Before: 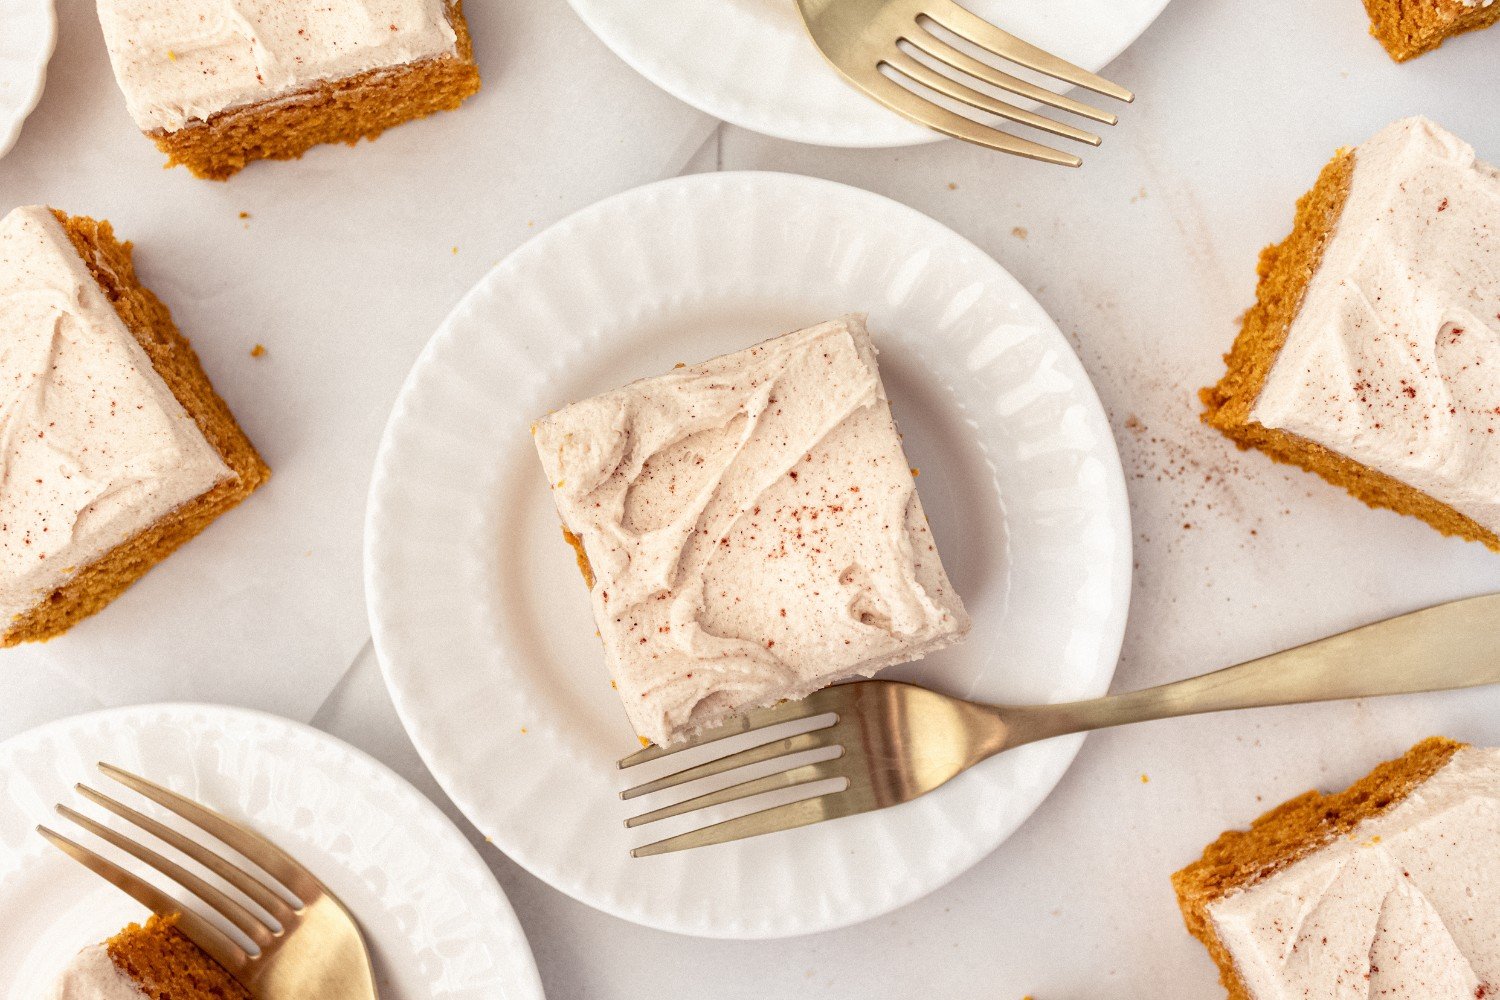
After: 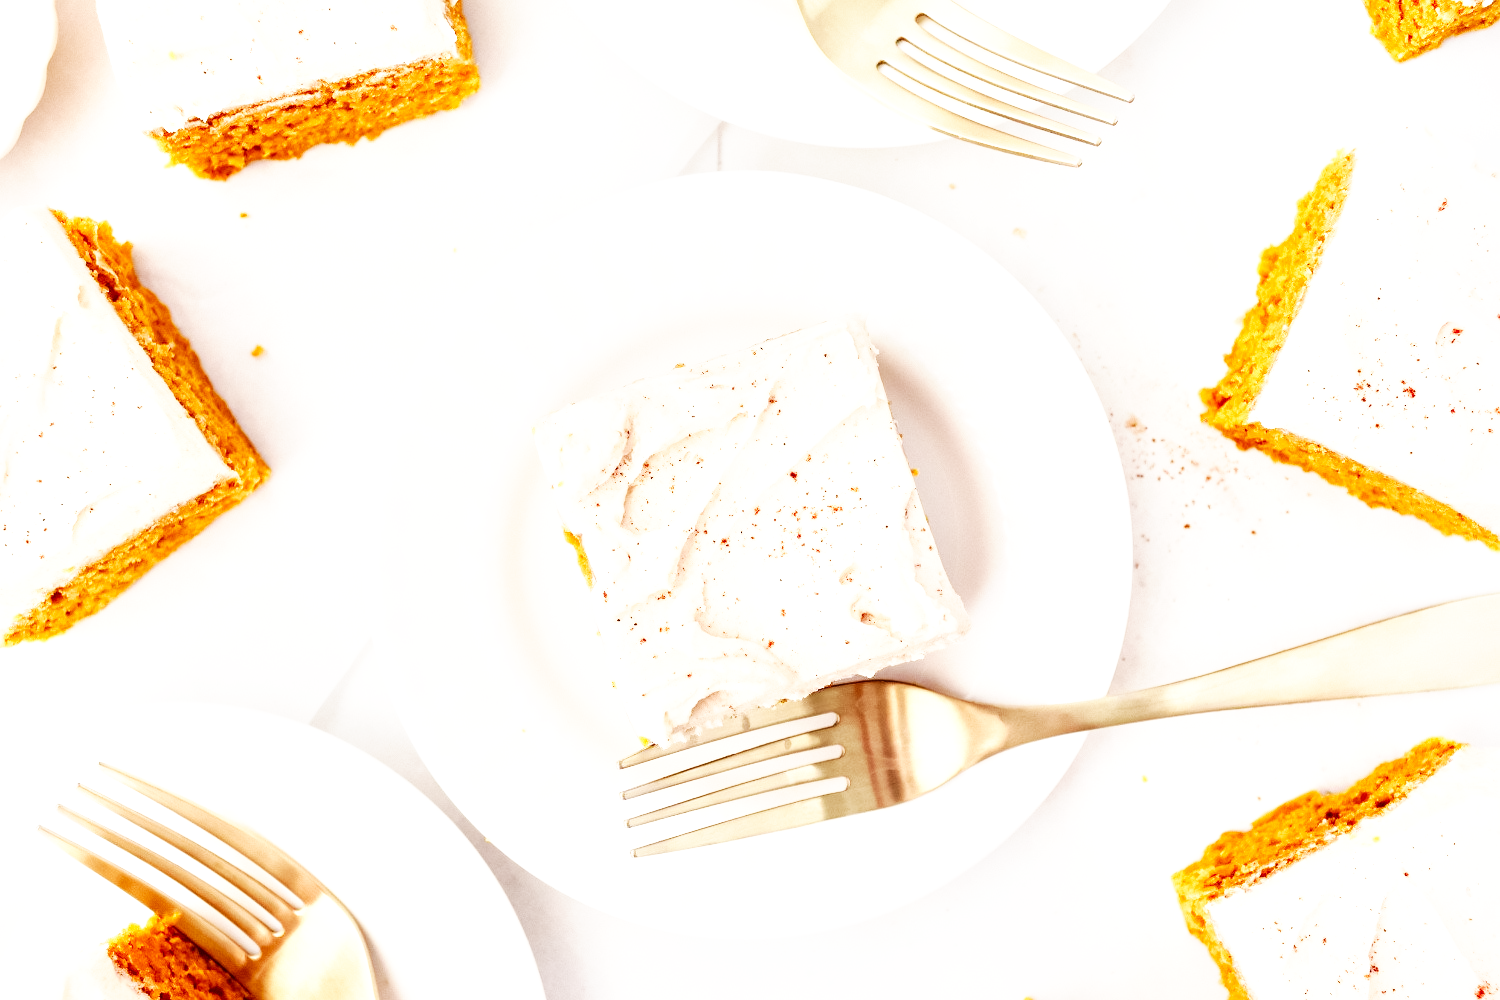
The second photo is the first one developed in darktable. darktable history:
astrophoto denoise: on, module defaults | blend: blend mode normal, opacity 33%; mask: uniform (no mask)
base curve: curves: ch0 [(0, 0) (0.007, 0.004) (0.027, 0.03) (0.046, 0.07) (0.207, 0.54) (0.442, 0.872) (0.673, 0.972) (1, 1)], preserve colors none
exposure: exposure 0.4 EV, compensate highlight preservation false
local contrast: mode bilateral grid, contrast 20, coarseness 50, detail 120%, midtone range 0.2 | blend: blend mode normal, opacity 15%; mask: uniform (no mask)
